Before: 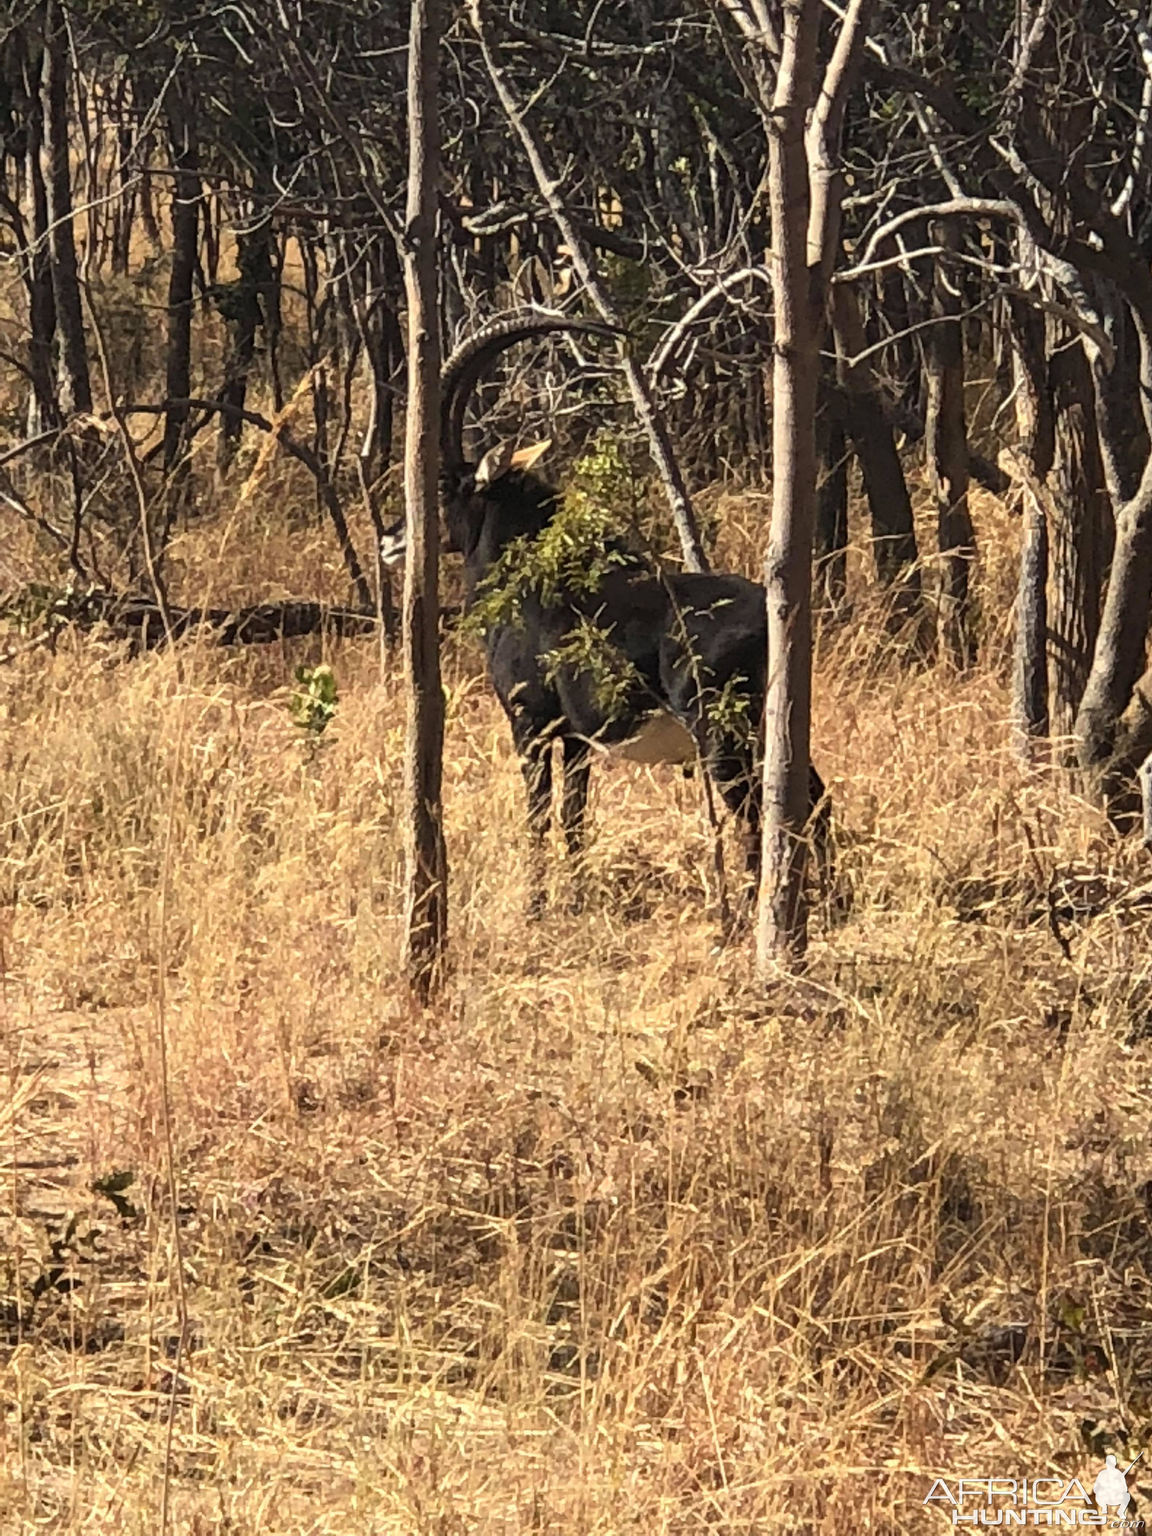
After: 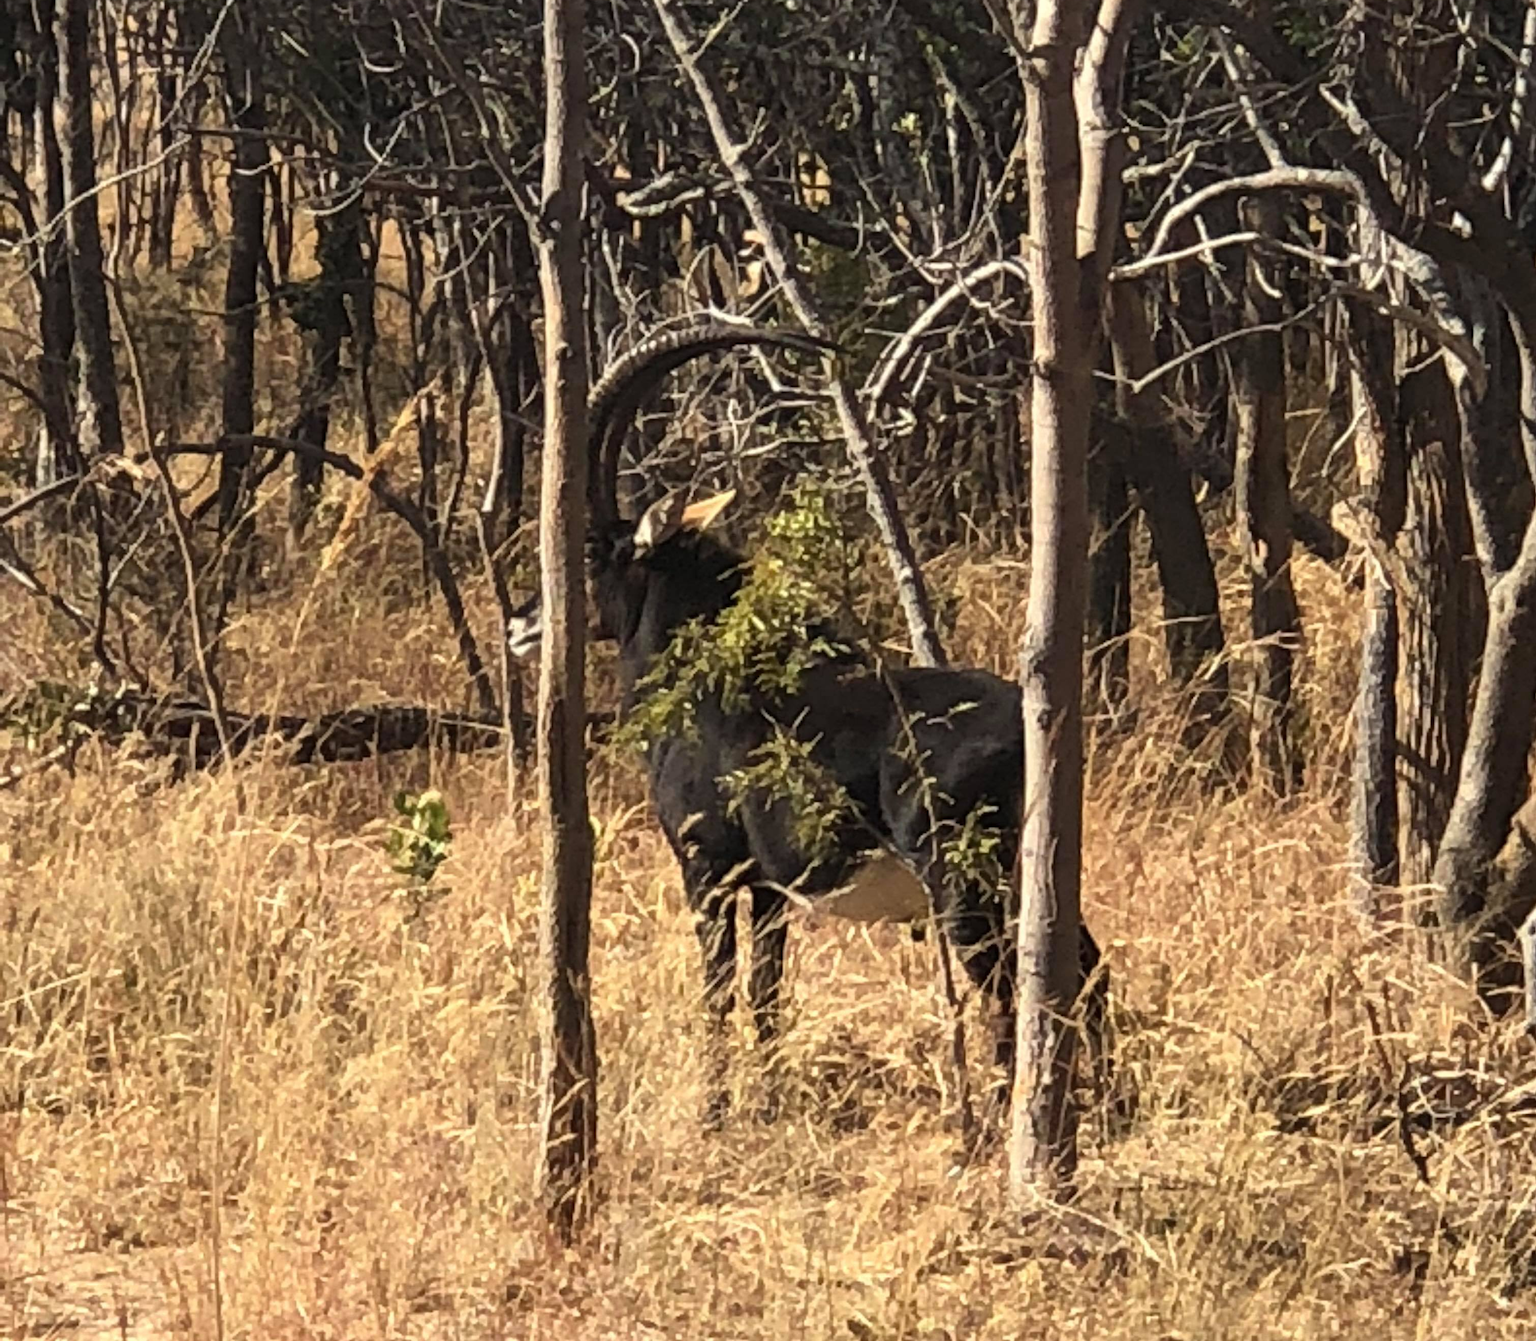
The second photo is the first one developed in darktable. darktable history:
crop and rotate: top 4.758%, bottom 29.763%
